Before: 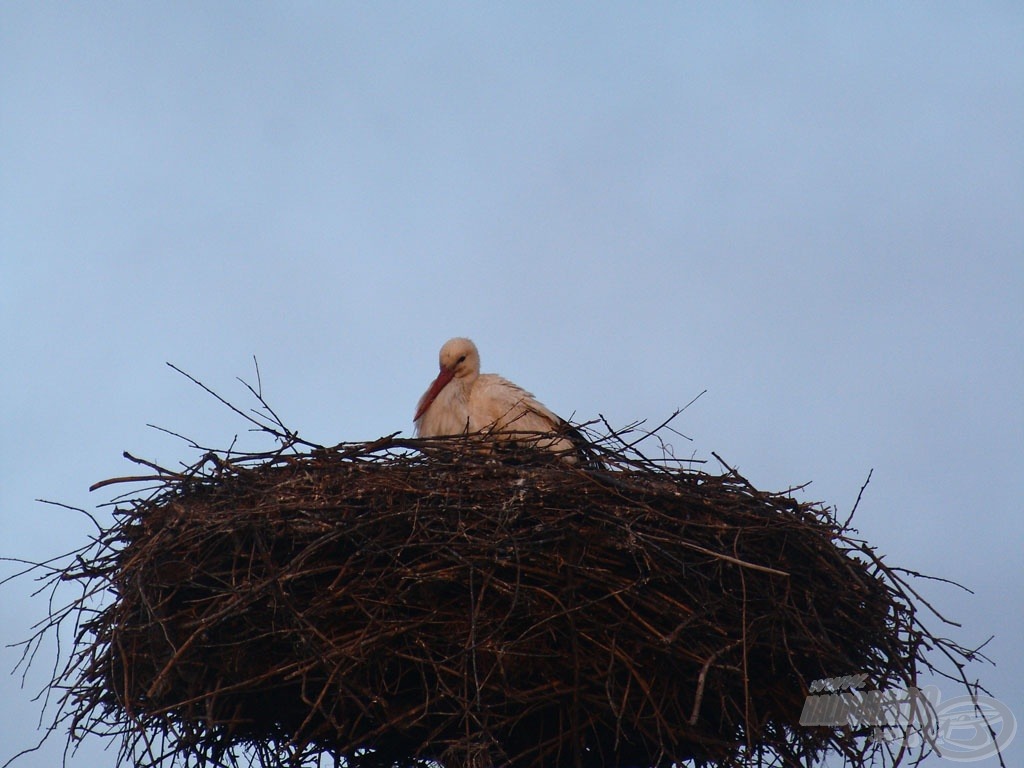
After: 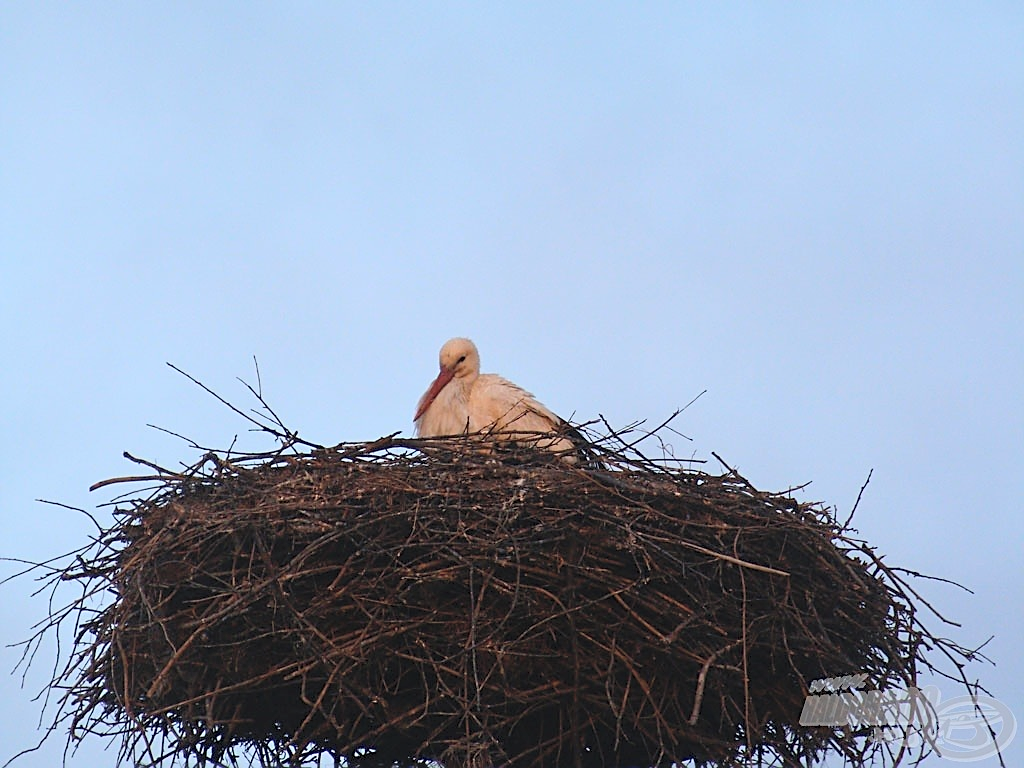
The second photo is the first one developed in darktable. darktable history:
sharpen: on, module defaults
contrast brightness saturation: contrast 0.098, brightness 0.312, saturation 0.149
